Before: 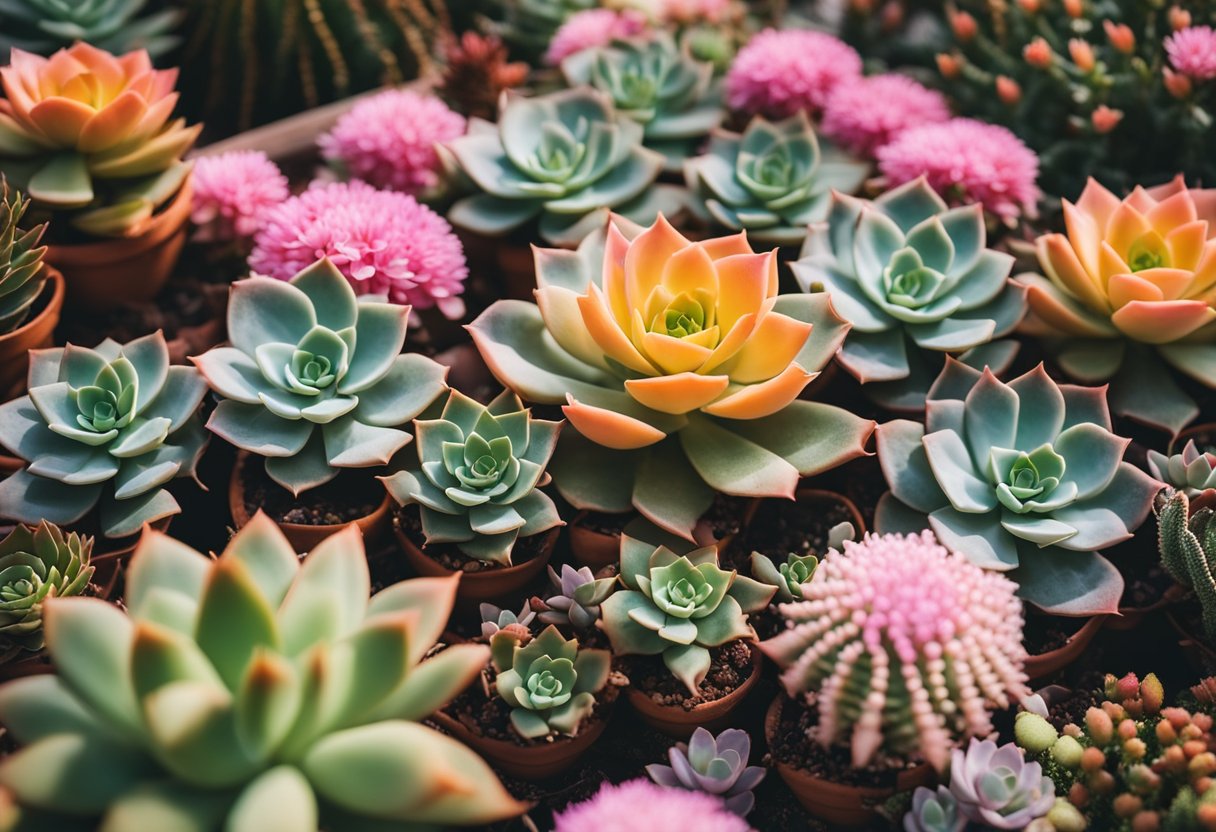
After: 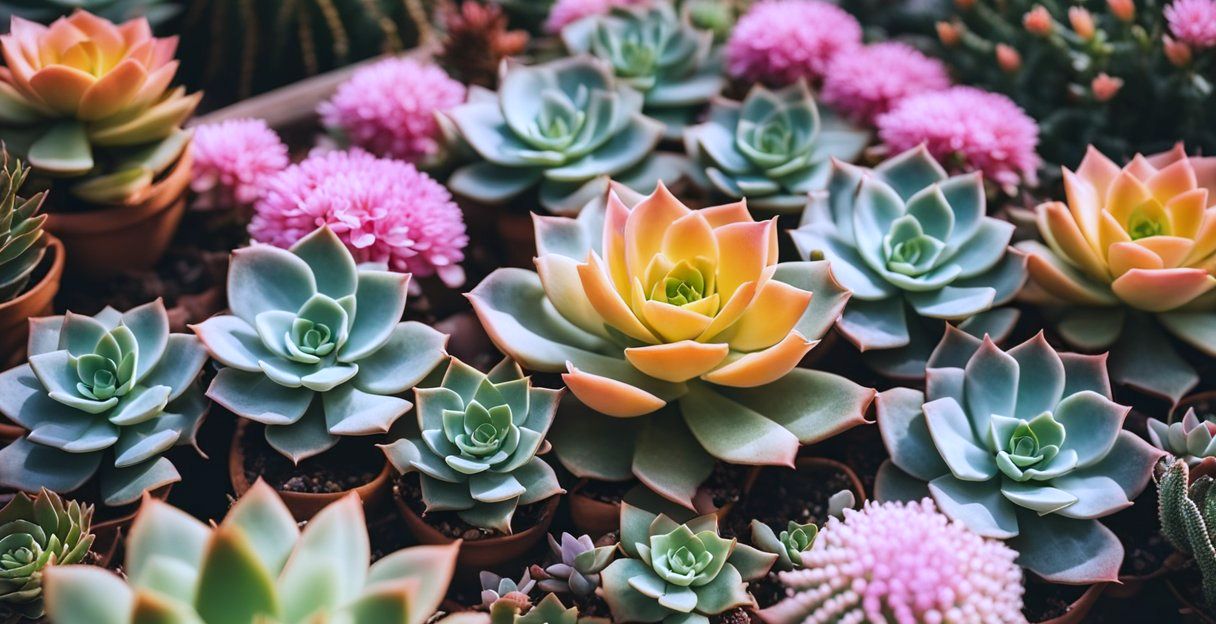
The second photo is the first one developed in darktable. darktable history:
local contrast: mode bilateral grid, contrast 20, coarseness 50, detail 120%, midtone range 0.2
white balance: red 0.948, green 1.02, blue 1.176
crop: top 3.857%, bottom 21.132%
